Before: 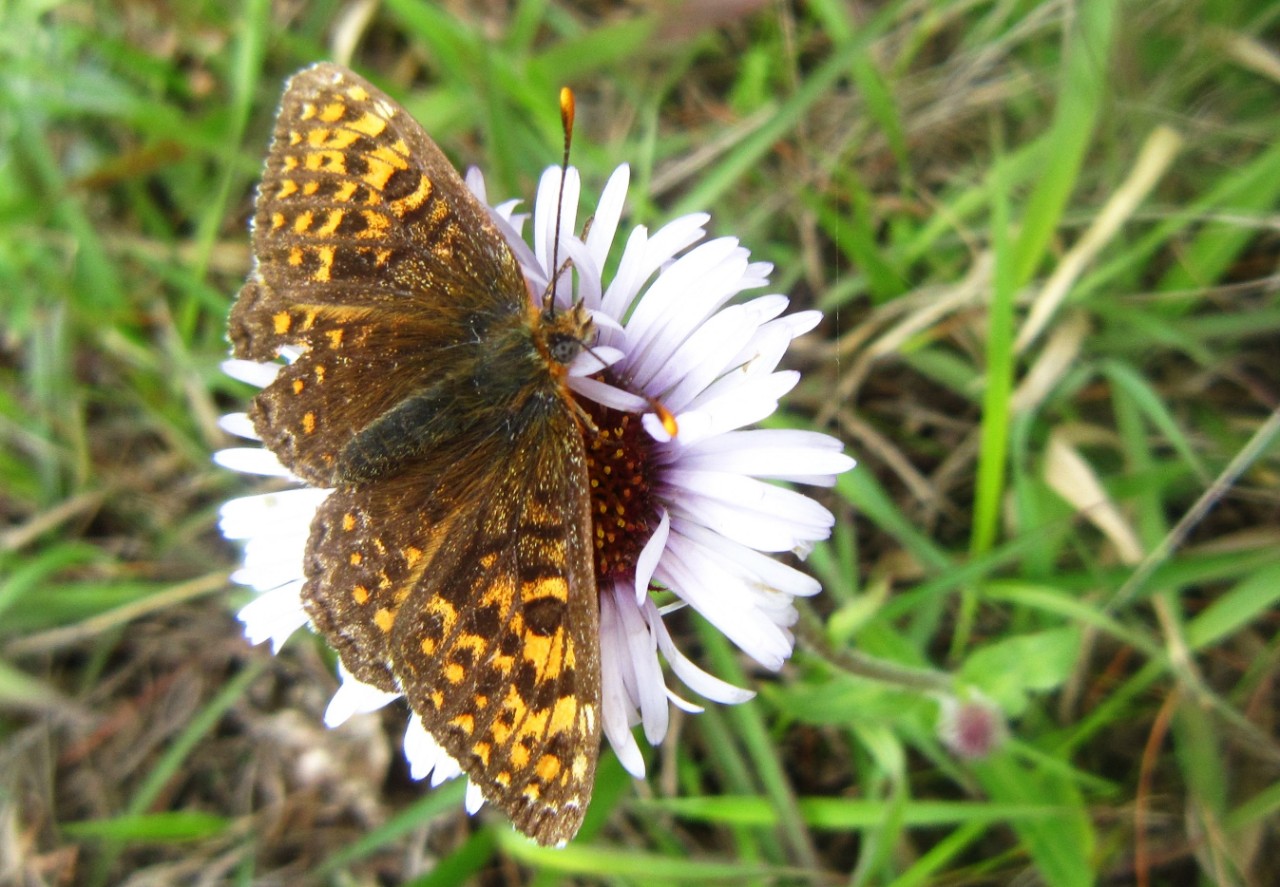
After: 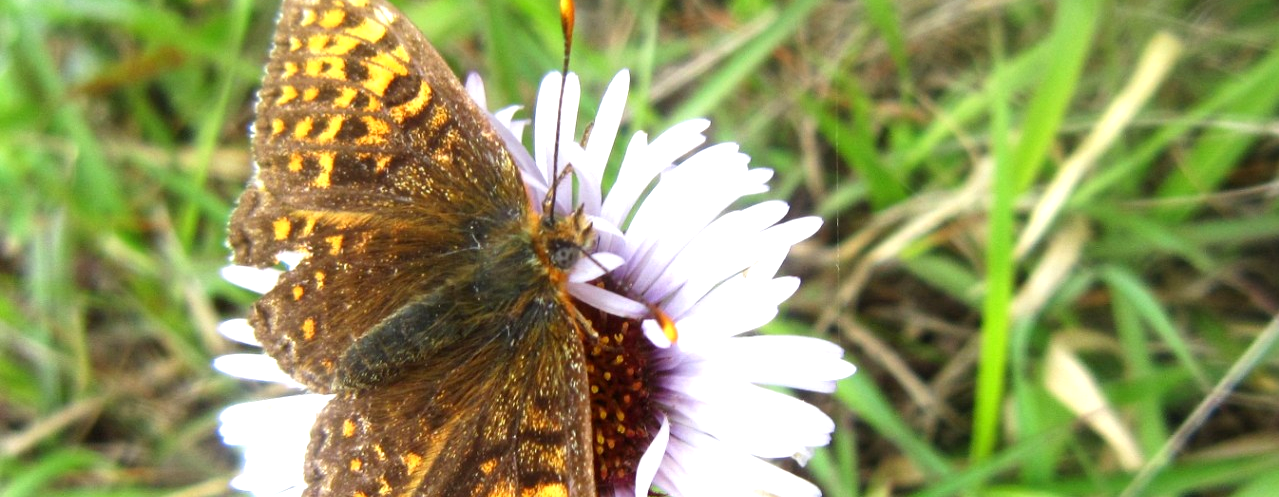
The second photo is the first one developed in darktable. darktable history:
crop and rotate: top 10.605%, bottom 33.274%
exposure: black level correction 0.001, exposure 0.5 EV, compensate exposure bias true, compensate highlight preservation false
